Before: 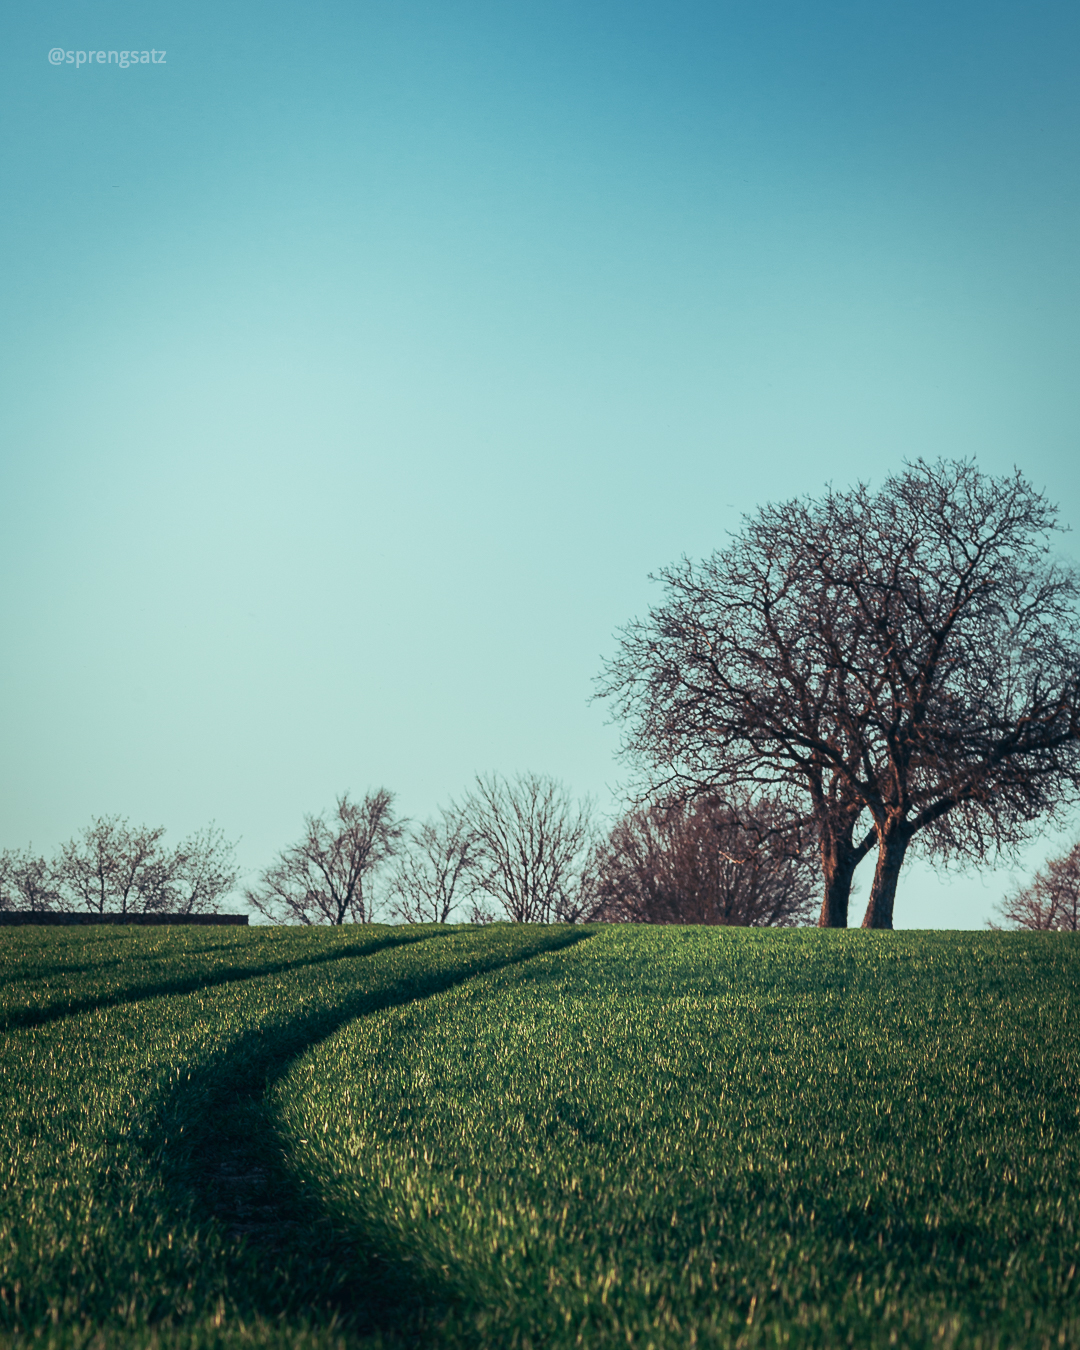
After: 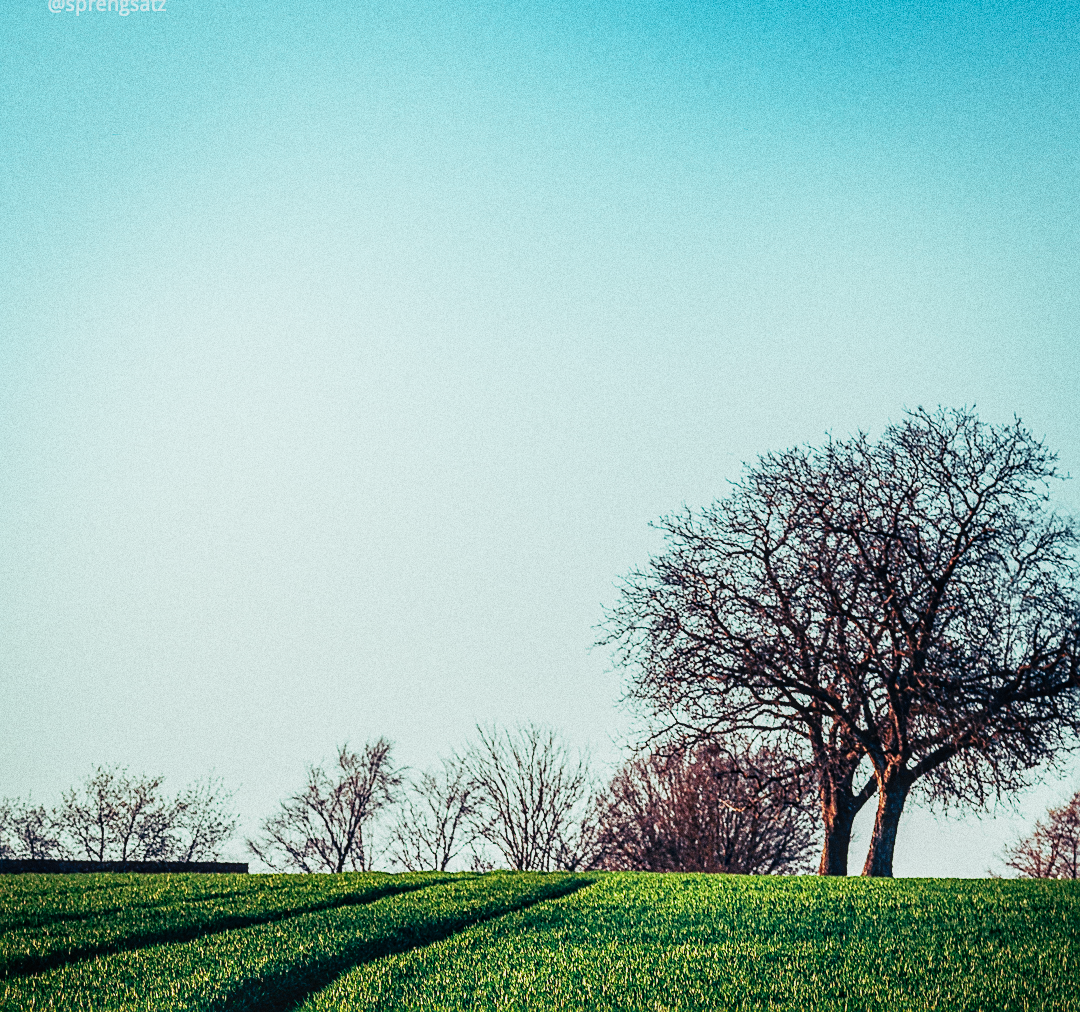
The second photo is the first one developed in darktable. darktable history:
sharpen: on, module defaults
sigmoid: contrast 1.8, skew -0.2, preserve hue 0%, red attenuation 0.1, red rotation 0.035, green attenuation 0.1, green rotation -0.017, blue attenuation 0.15, blue rotation -0.052, base primaries Rec2020
exposure: black level correction 0.001, exposure 0.675 EV, compensate highlight preservation false
color balance rgb: perceptual saturation grading › global saturation 25%, global vibrance 20%
tone equalizer: on, module defaults
crop: top 3.857%, bottom 21.132%
local contrast: on, module defaults
grain: strength 49.07%
